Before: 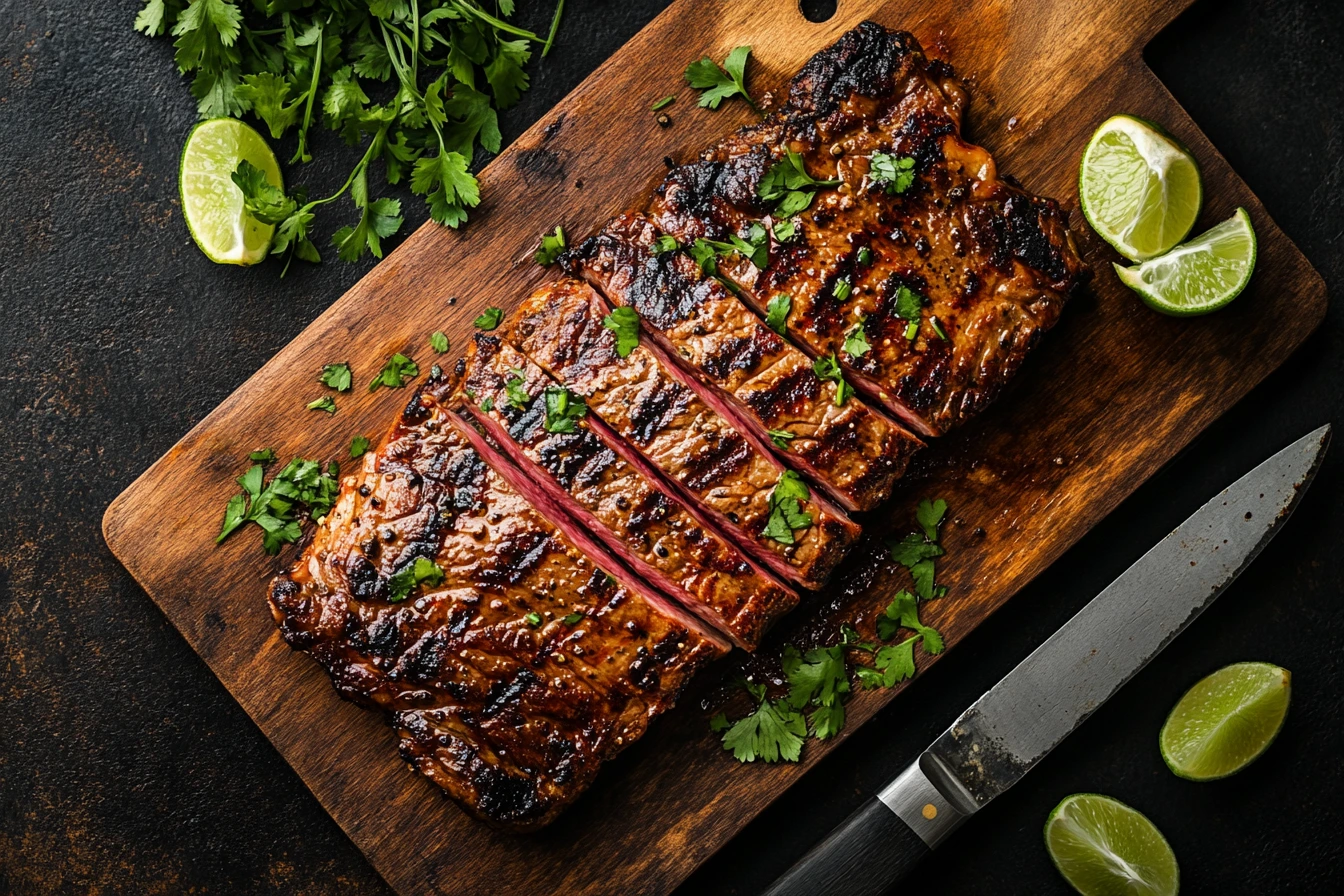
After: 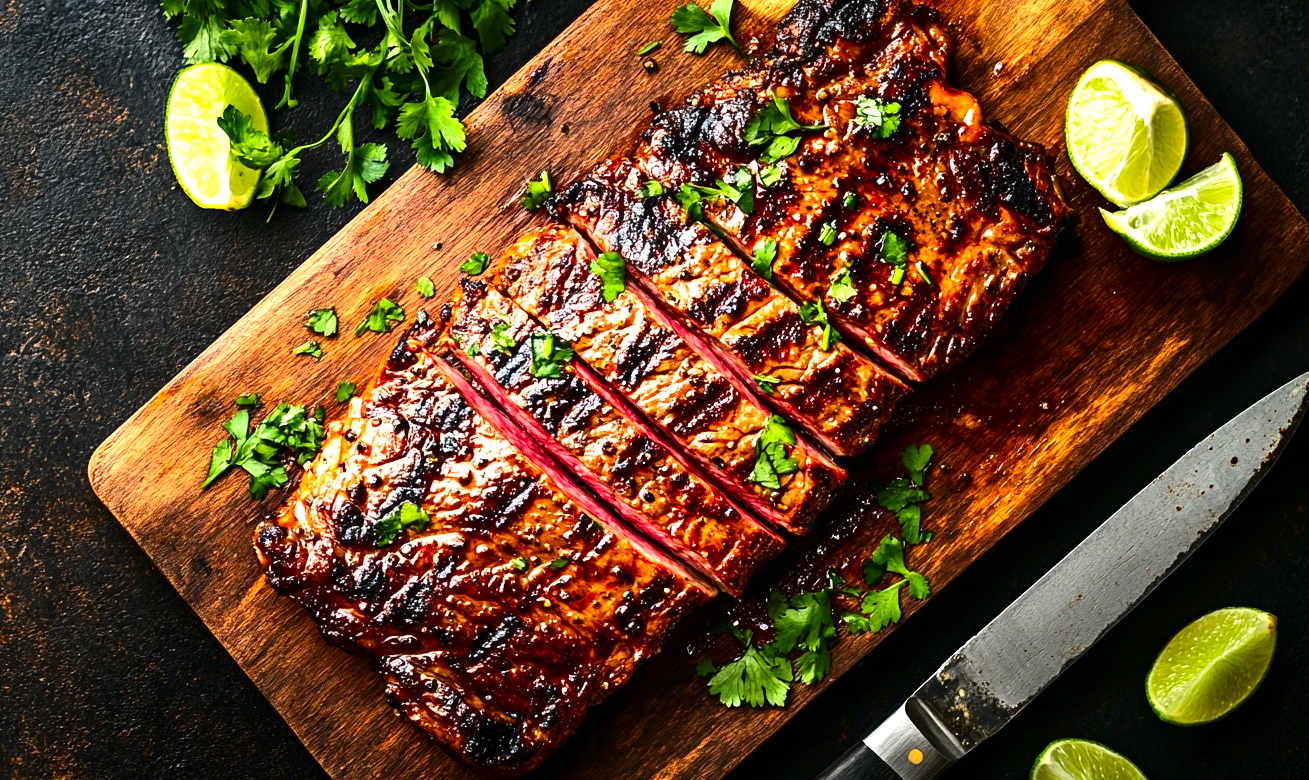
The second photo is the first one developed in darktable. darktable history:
crop: left 1.057%, top 6.161%, right 1.503%, bottom 6.713%
contrast brightness saturation: contrast 0.188, brightness -0.108, saturation 0.206
exposure: black level correction 0, exposure 1.168 EV, compensate exposure bias true, compensate highlight preservation false
